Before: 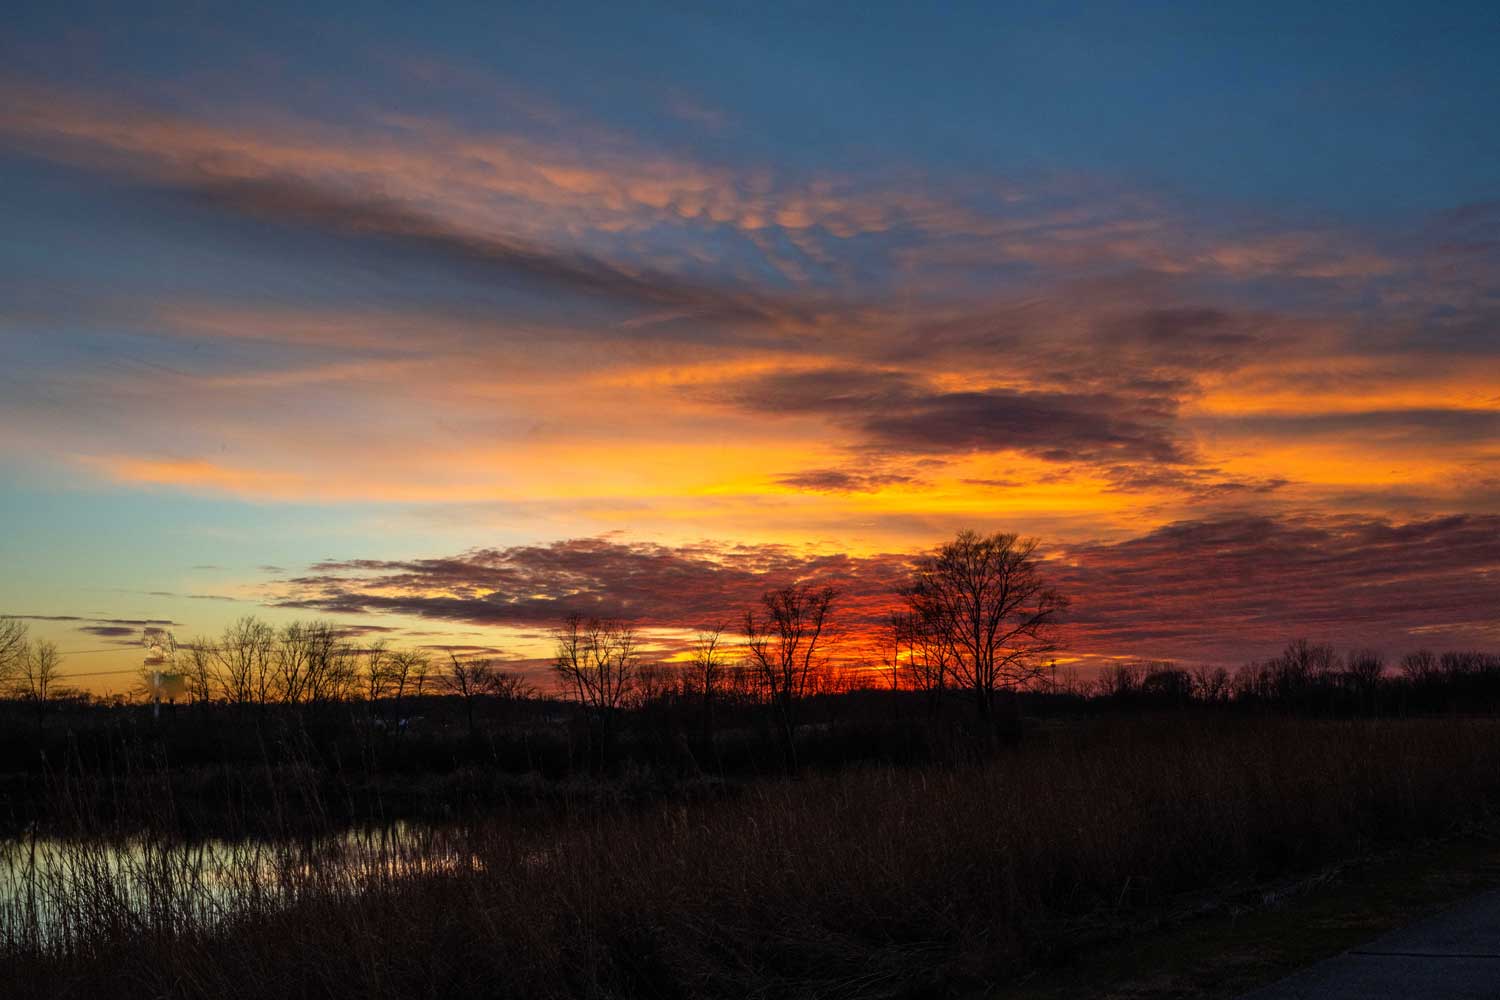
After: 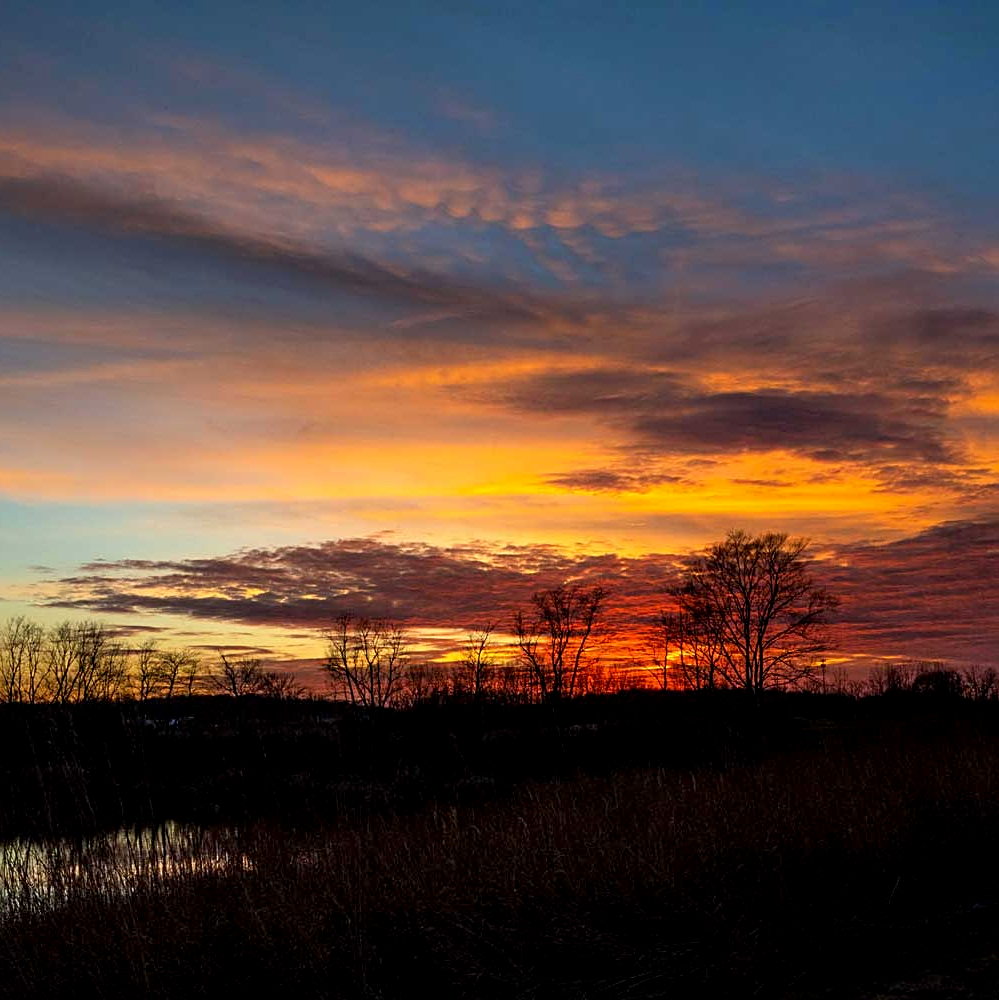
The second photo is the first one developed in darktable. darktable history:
sharpen: on, module defaults
exposure: black level correction 0.004, exposure 0.015 EV, compensate highlight preservation false
crop and rotate: left 15.384%, right 17.972%
